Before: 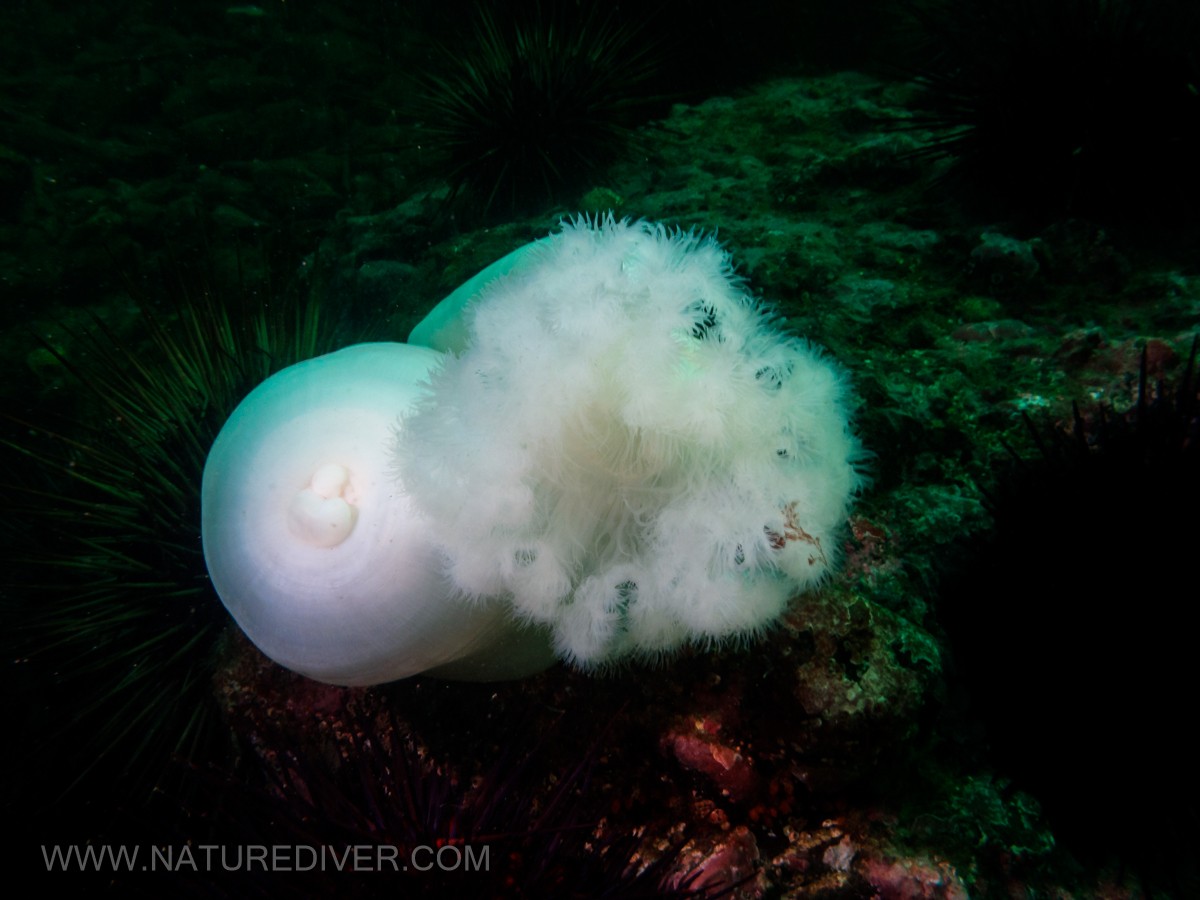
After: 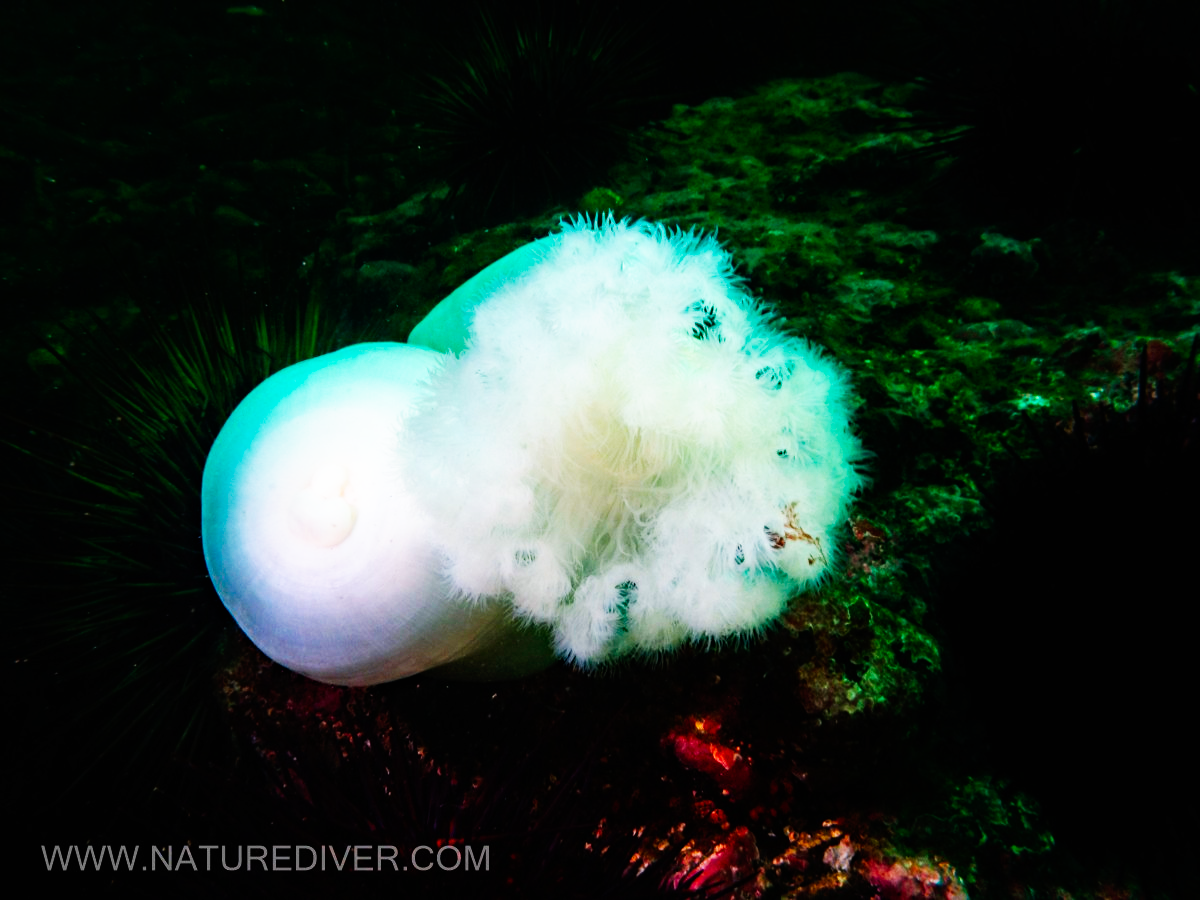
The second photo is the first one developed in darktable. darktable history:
base curve: curves: ch0 [(0, 0) (0.007, 0.004) (0.027, 0.03) (0.046, 0.07) (0.207, 0.54) (0.442, 0.872) (0.673, 0.972) (1, 1)], preserve colors none
haze removal: compatibility mode true, adaptive false
color balance rgb: perceptual saturation grading › global saturation 25%, global vibrance 10%
